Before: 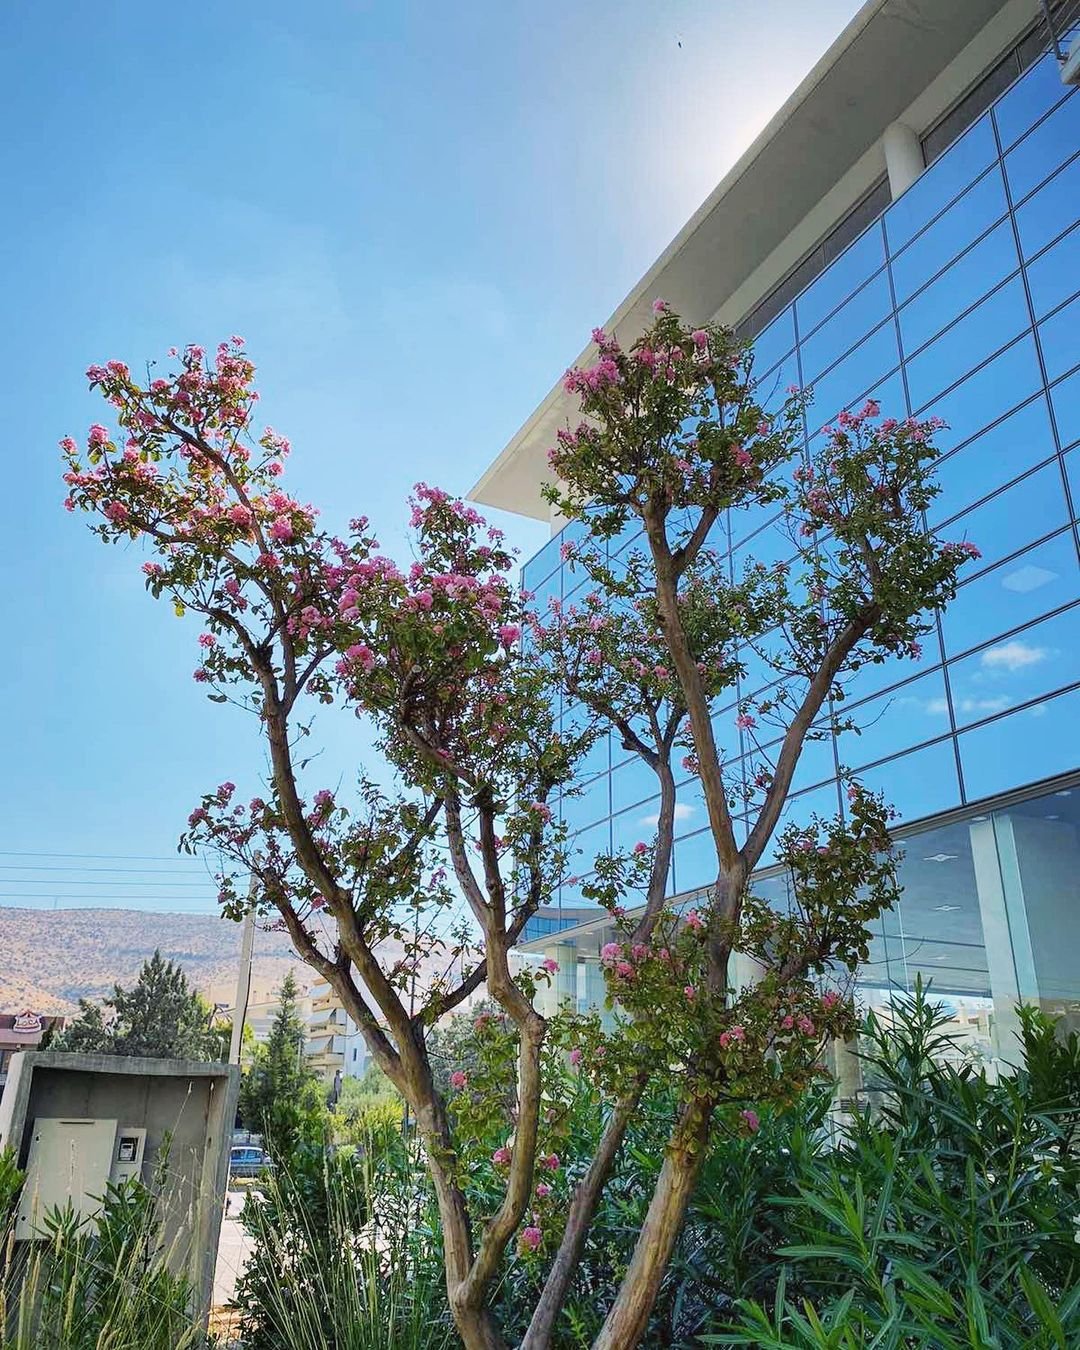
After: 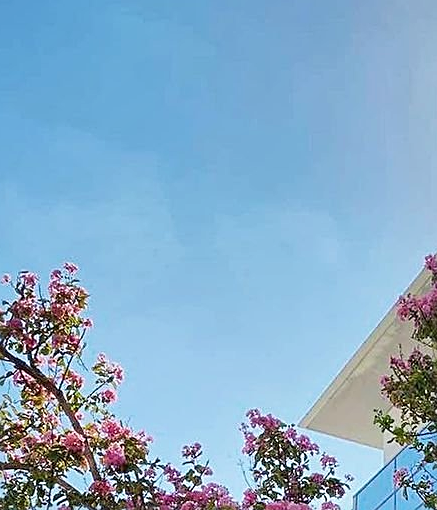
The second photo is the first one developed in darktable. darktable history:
sharpen: on, module defaults
shadows and highlights: low approximation 0.01, soften with gaussian
crop: left 15.55%, top 5.423%, right 43.913%, bottom 56.752%
